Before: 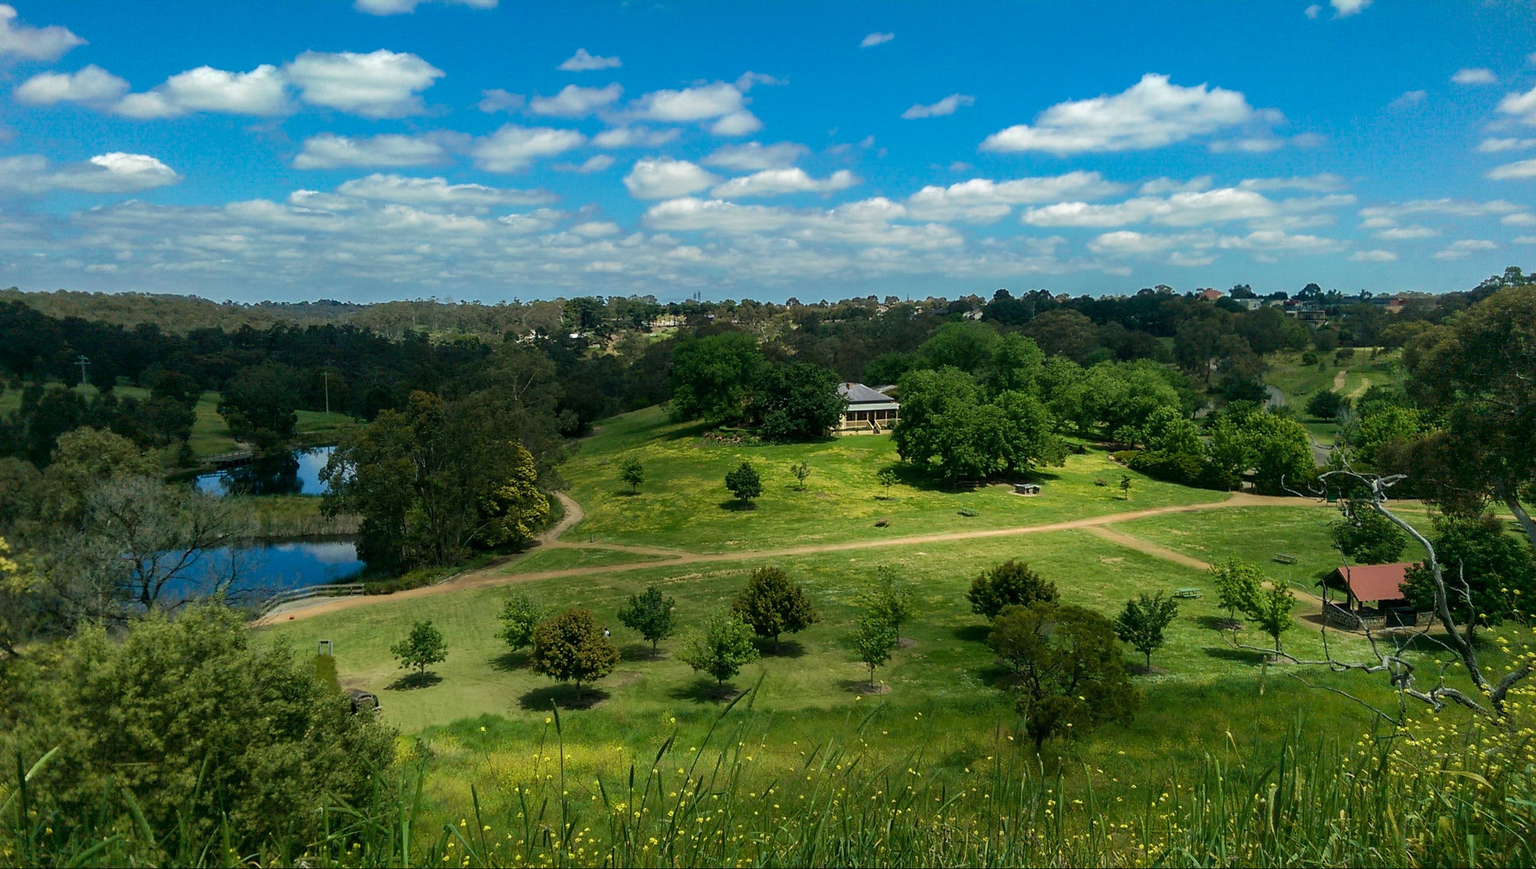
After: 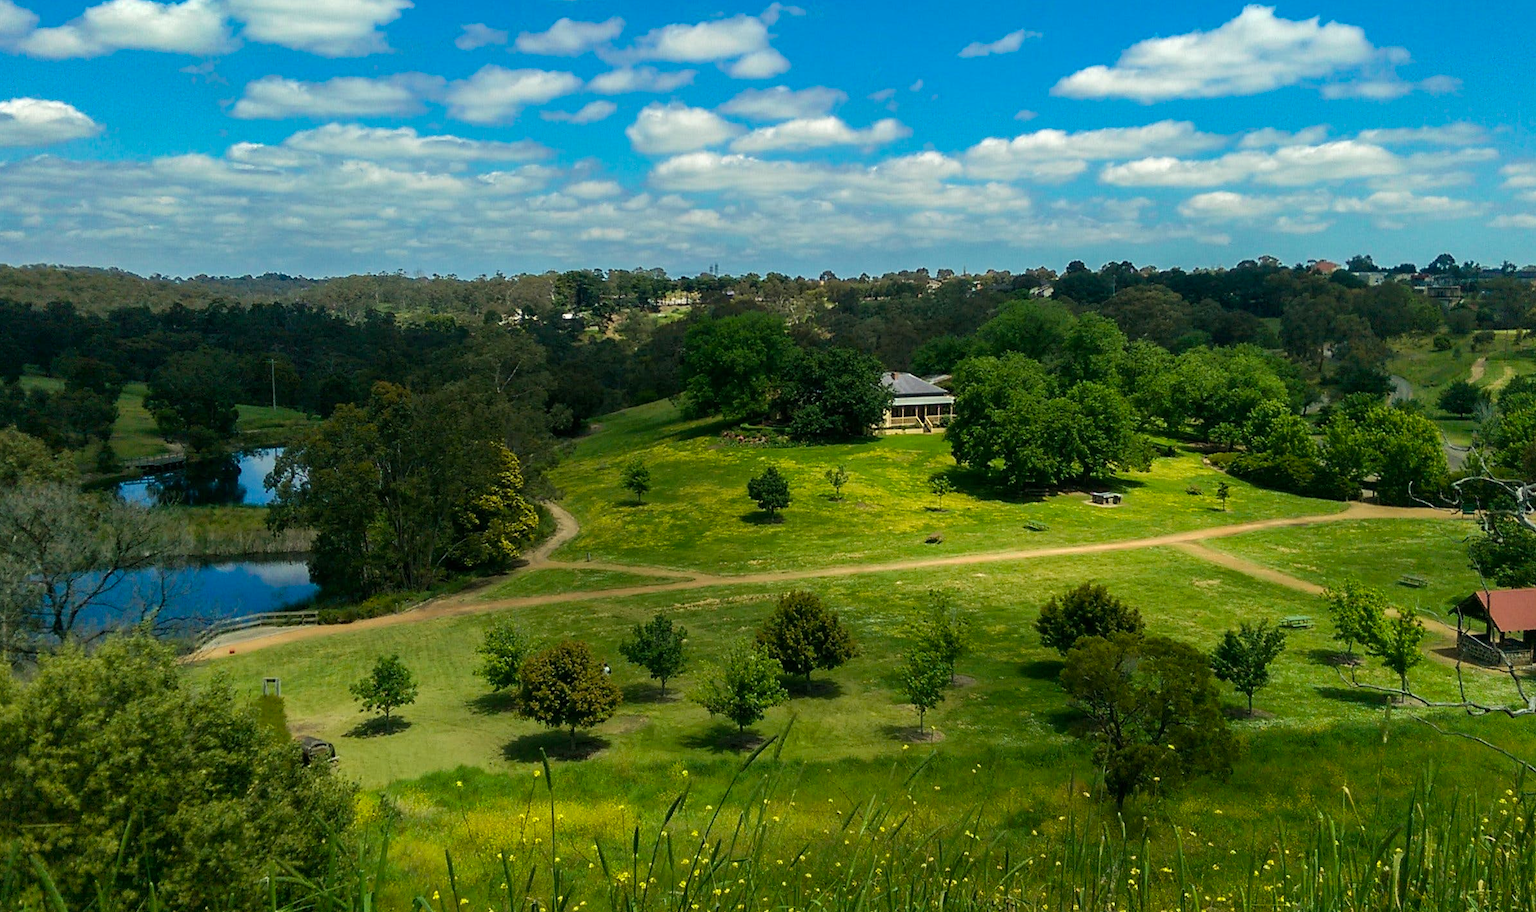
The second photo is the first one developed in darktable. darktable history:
crop: left 6.3%, top 8.08%, right 9.538%, bottom 3.561%
color balance rgb: highlights gain › luminance 5.701%, highlights gain › chroma 1.268%, highlights gain › hue 87.63°, perceptual saturation grading › global saturation 16.878%
